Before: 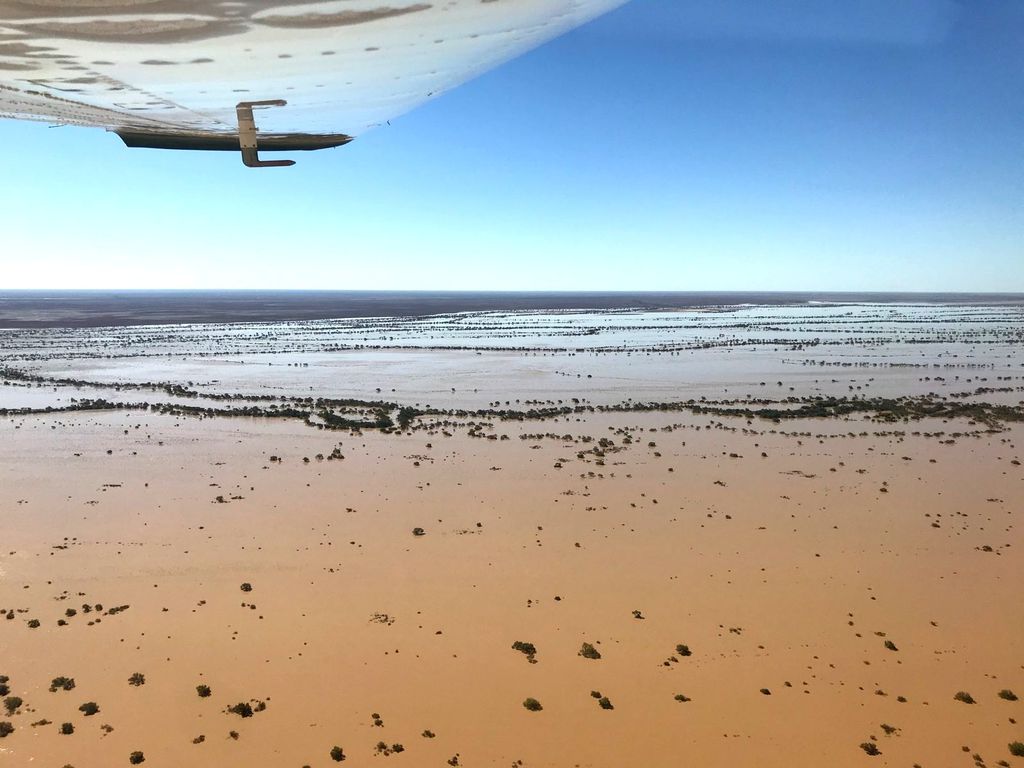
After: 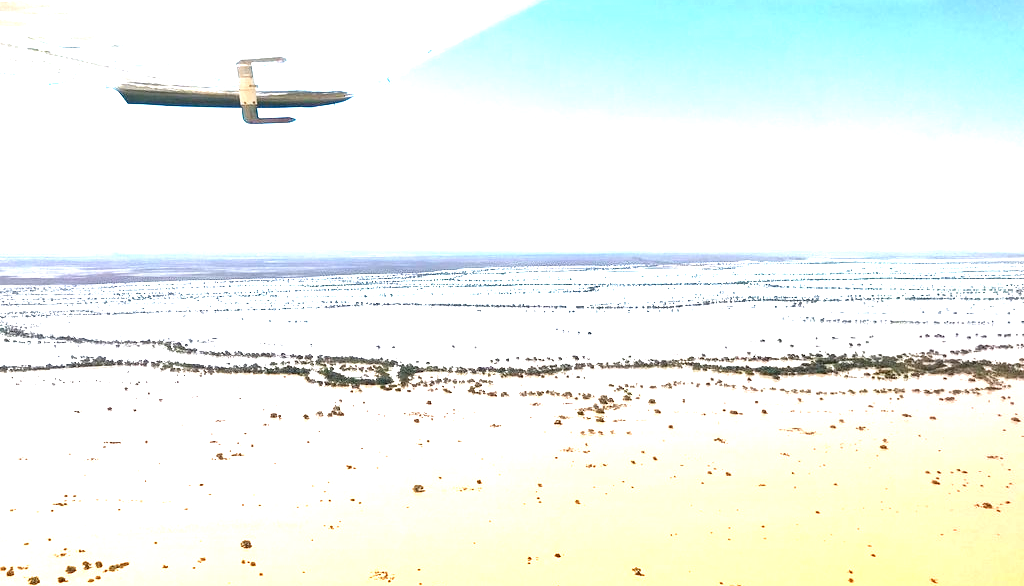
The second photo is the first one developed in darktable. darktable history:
tone curve: curves: ch0 [(0, 0) (0.059, 0.027) (0.162, 0.125) (0.304, 0.279) (0.547, 0.532) (0.828, 0.815) (1, 0.983)]; ch1 [(0, 0) (0.23, 0.166) (0.34, 0.298) (0.371, 0.334) (0.435, 0.413) (0.477, 0.469) (0.499, 0.498) (0.529, 0.544) (0.559, 0.587) (0.743, 0.798) (1, 1)]; ch2 [(0, 0) (0.431, 0.414) (0.498, 0.503) (0.524, 0.531) (0.568, 0.567) (0.6, 0.597) (0.643, 0.631) (0.74, 0.721) (1, 1)], preserve colors none
exposure: exposure 2.237 EV, compensate highlight preservation false
crop: top 5.674%, bottom 17.965%
